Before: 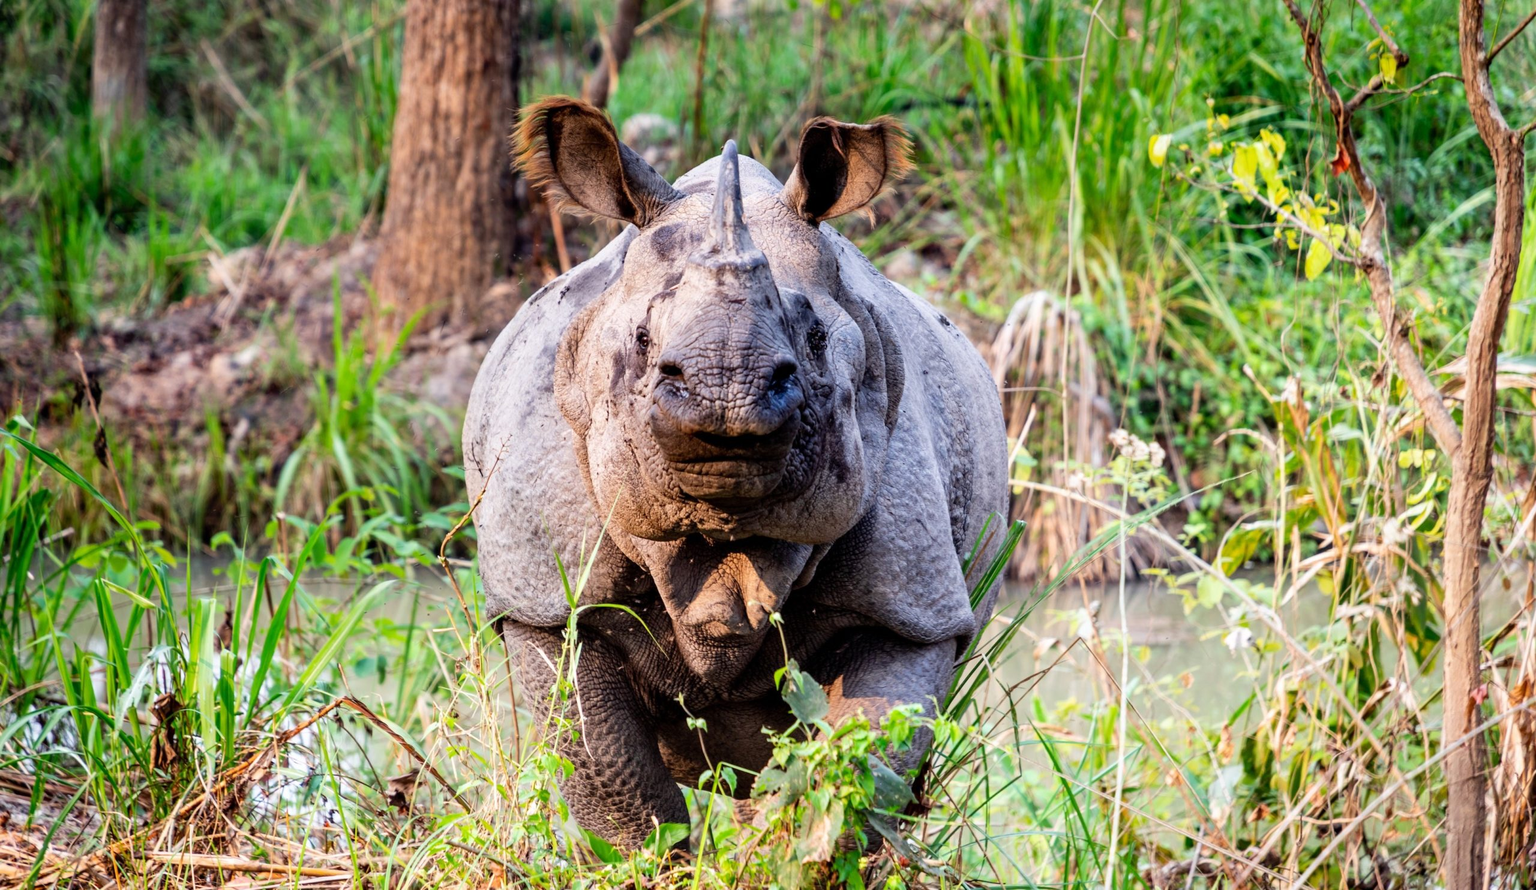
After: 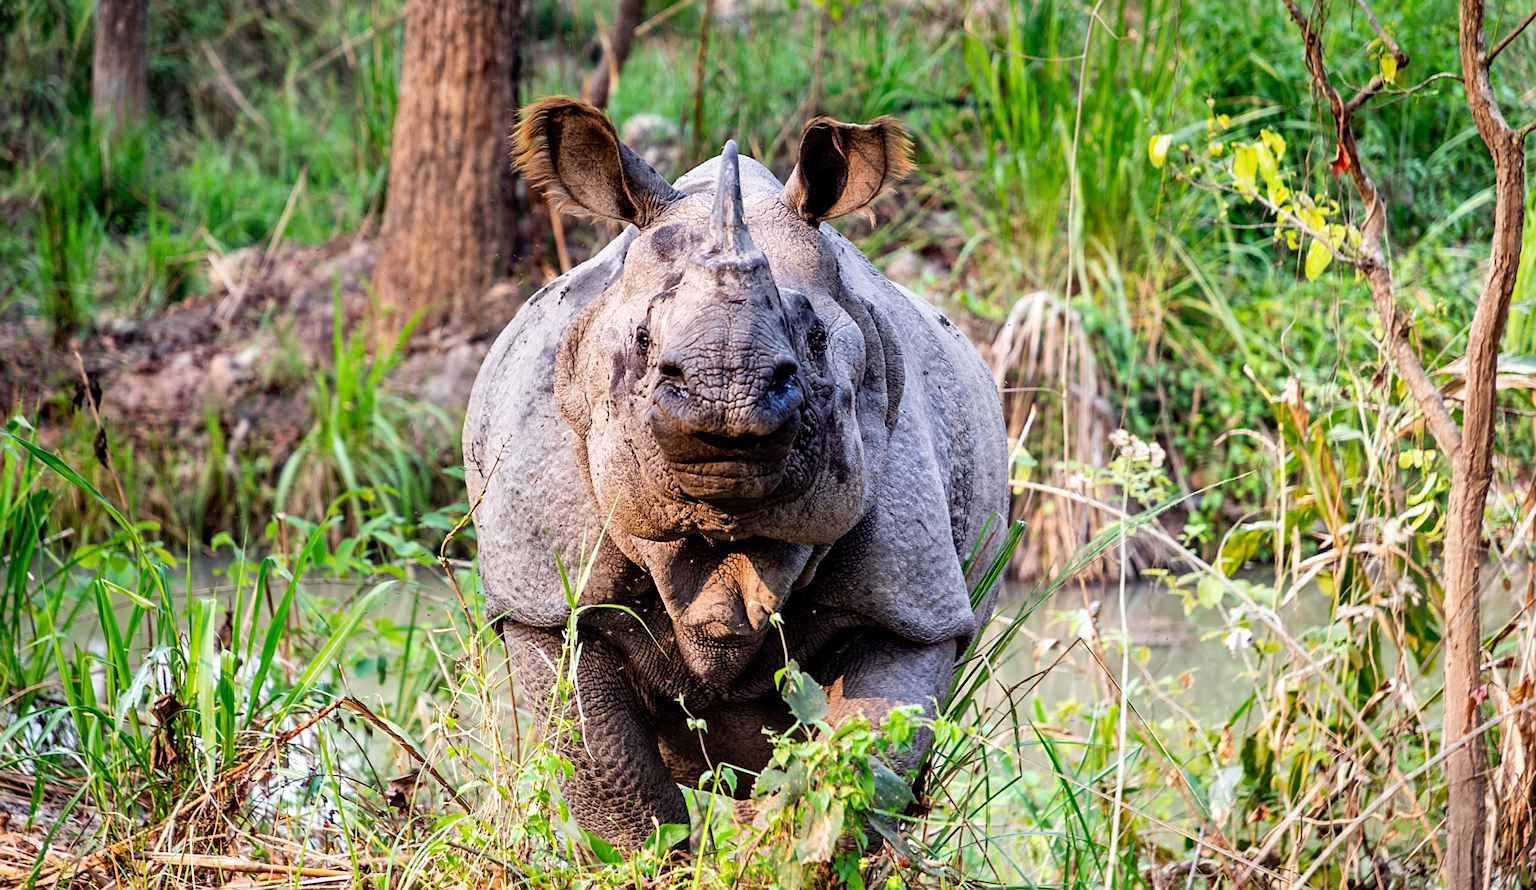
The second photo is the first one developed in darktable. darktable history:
sharpen: on, module defaults
shadows and highlights: shadows 12, white point adjustment 1.2, soften with gaussian
